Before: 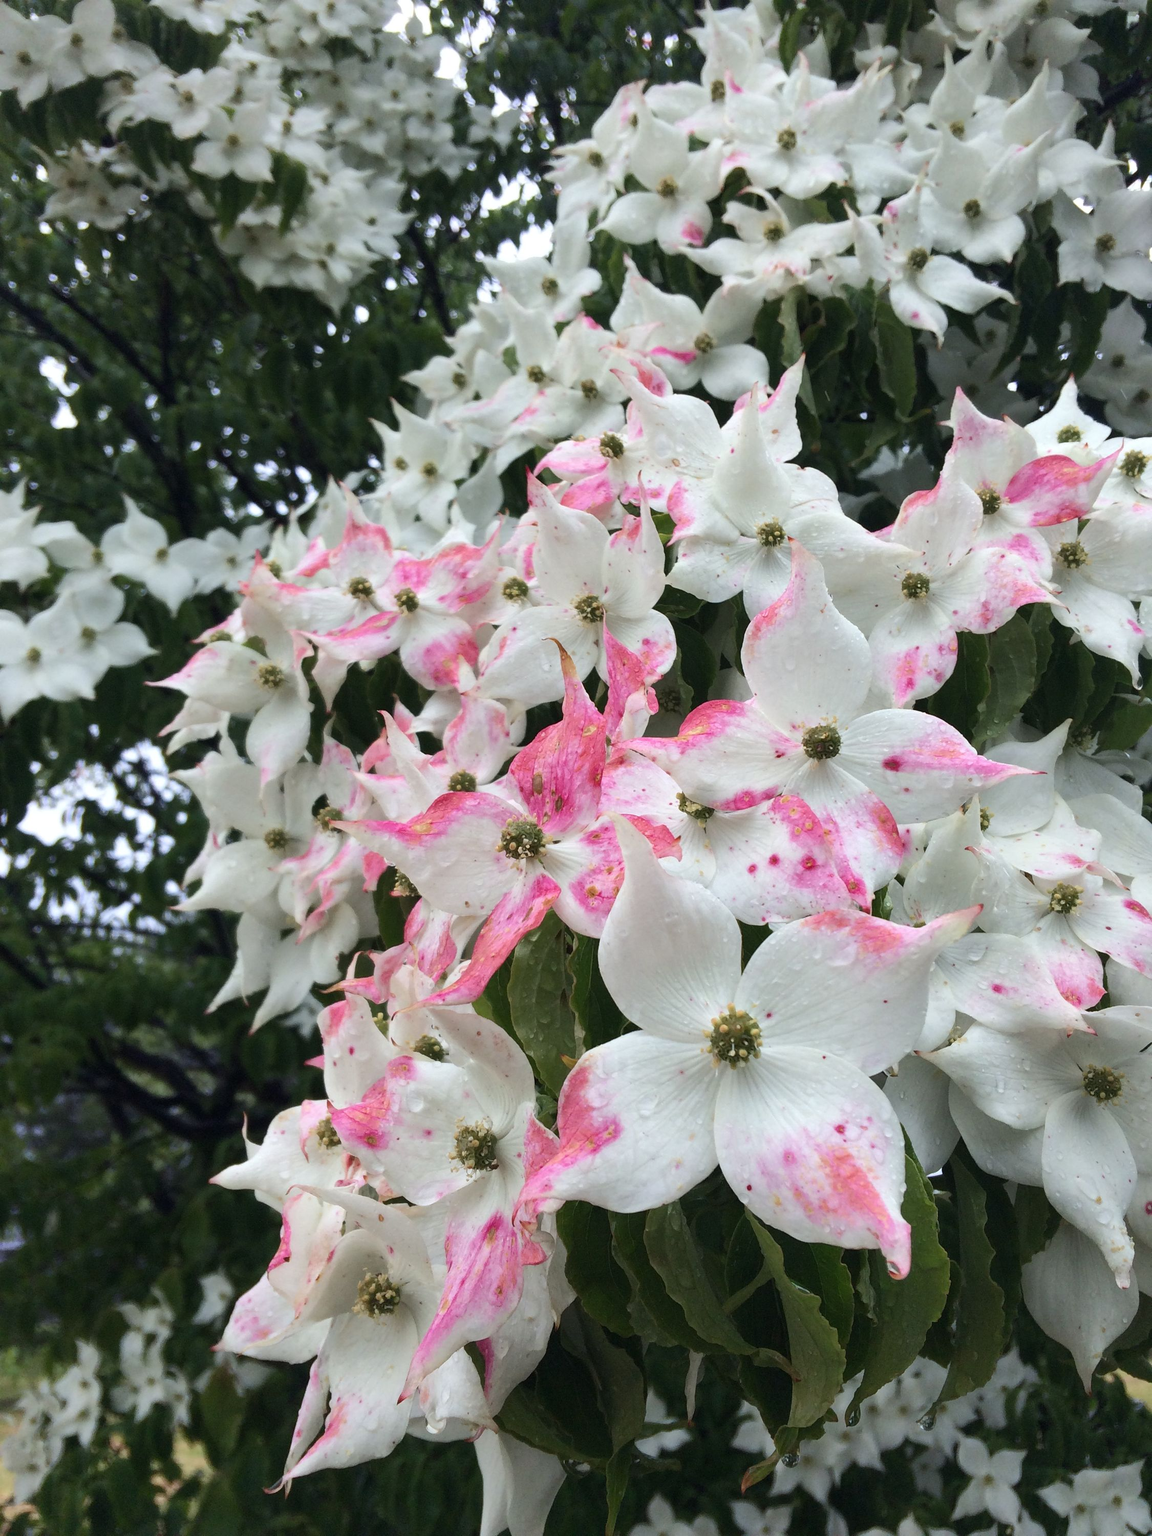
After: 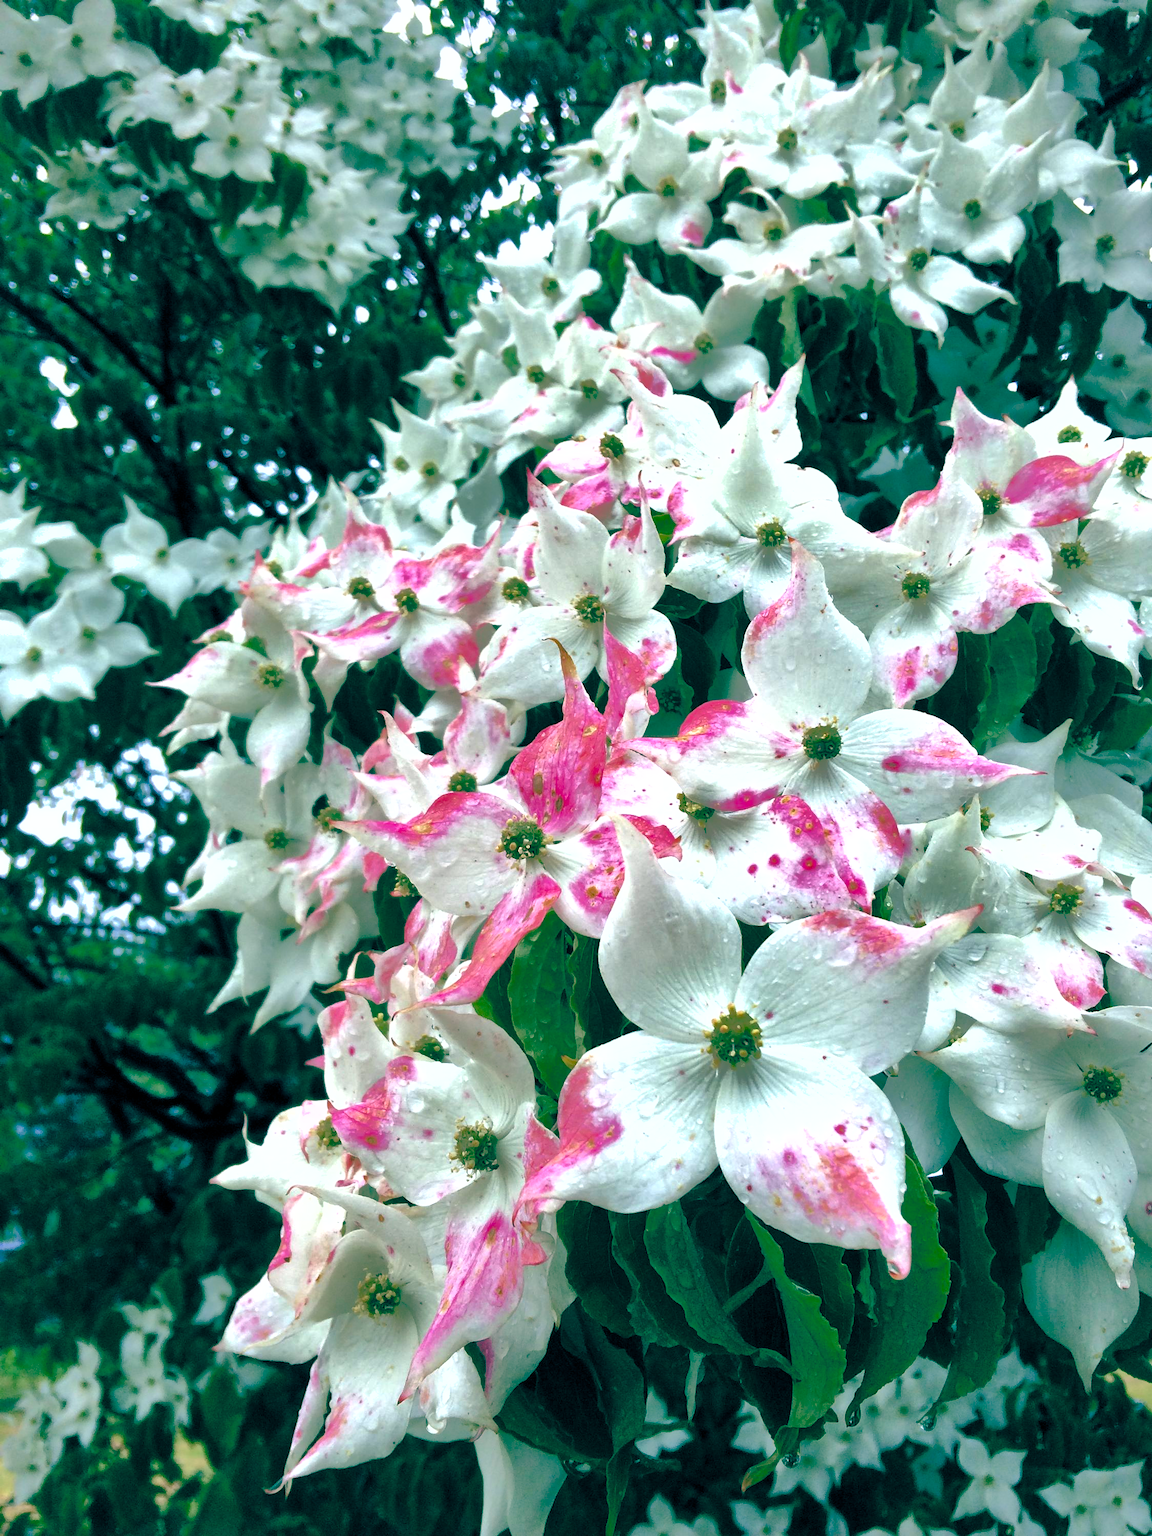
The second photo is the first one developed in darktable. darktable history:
exposure: exposure 0.646 EV, compensate exposure bias true, compensate highlight preservation false
color balance rgb: shadows lift › luminance -7.763%, shadows lift › chroma 2.405%, shadows lift › hue 165.34°, global offset › luminance -0.554%, global offset › chroma 0.91%, global offset › hue 175.75°, perceptual saturation grading › global saturation 20%, perceptual saturation grading › highlights -25.257%, perceptual saturation grading › shadows 49.779%, global vibrance 20%
shadows and highlights: shadows 40.1, highlights -60.11
